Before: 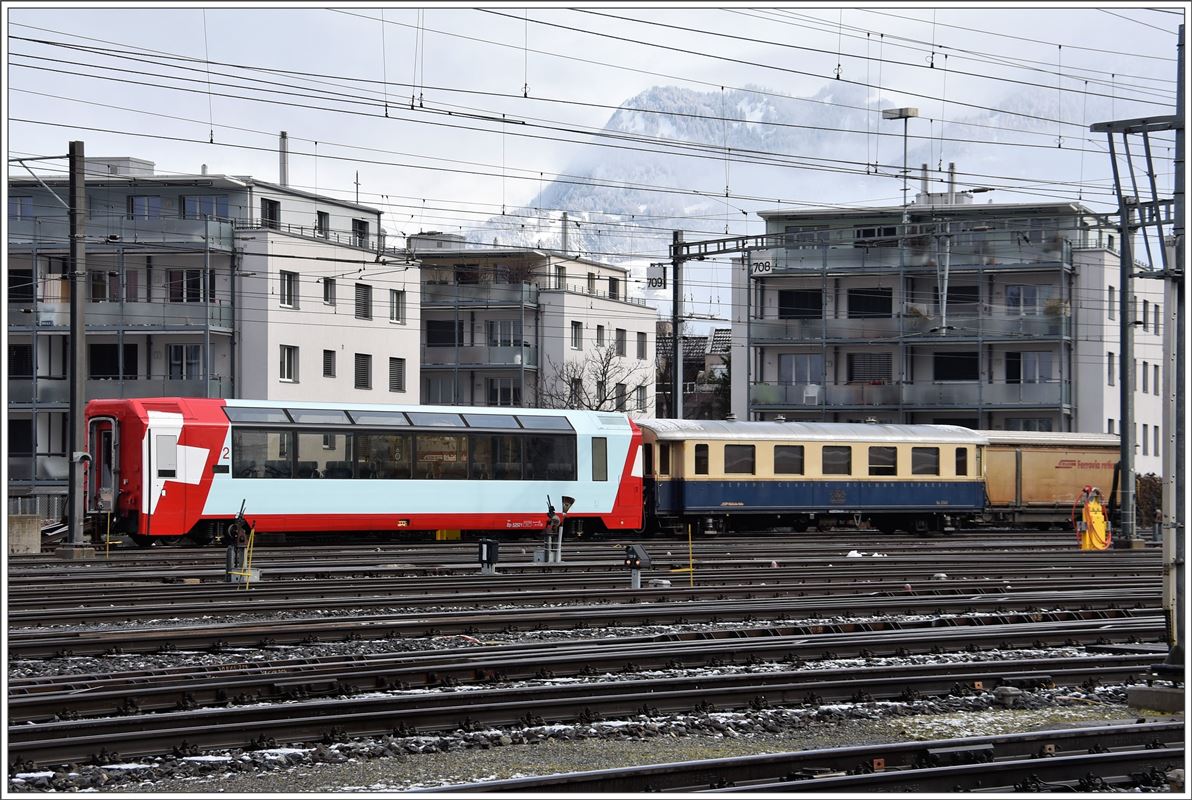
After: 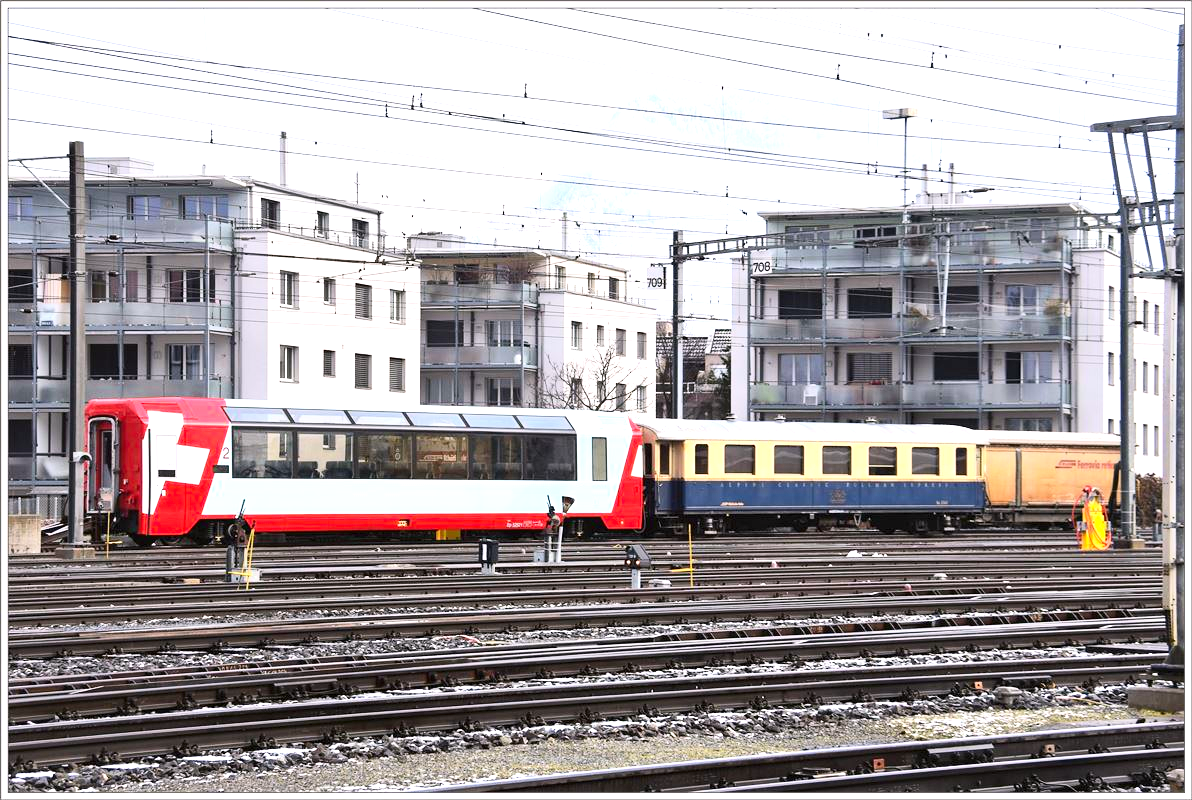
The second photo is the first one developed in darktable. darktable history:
exposure: exposure 1.092 EV, compensate highlight preservation false
contrast brightness saturation: contrast 0.202, brightness 0.169, saturation 0.22
color correction: highlights a* 3, highlights b* -0.982, shadows a* -0.066, shadows b* 2.12, saturation 0.976
